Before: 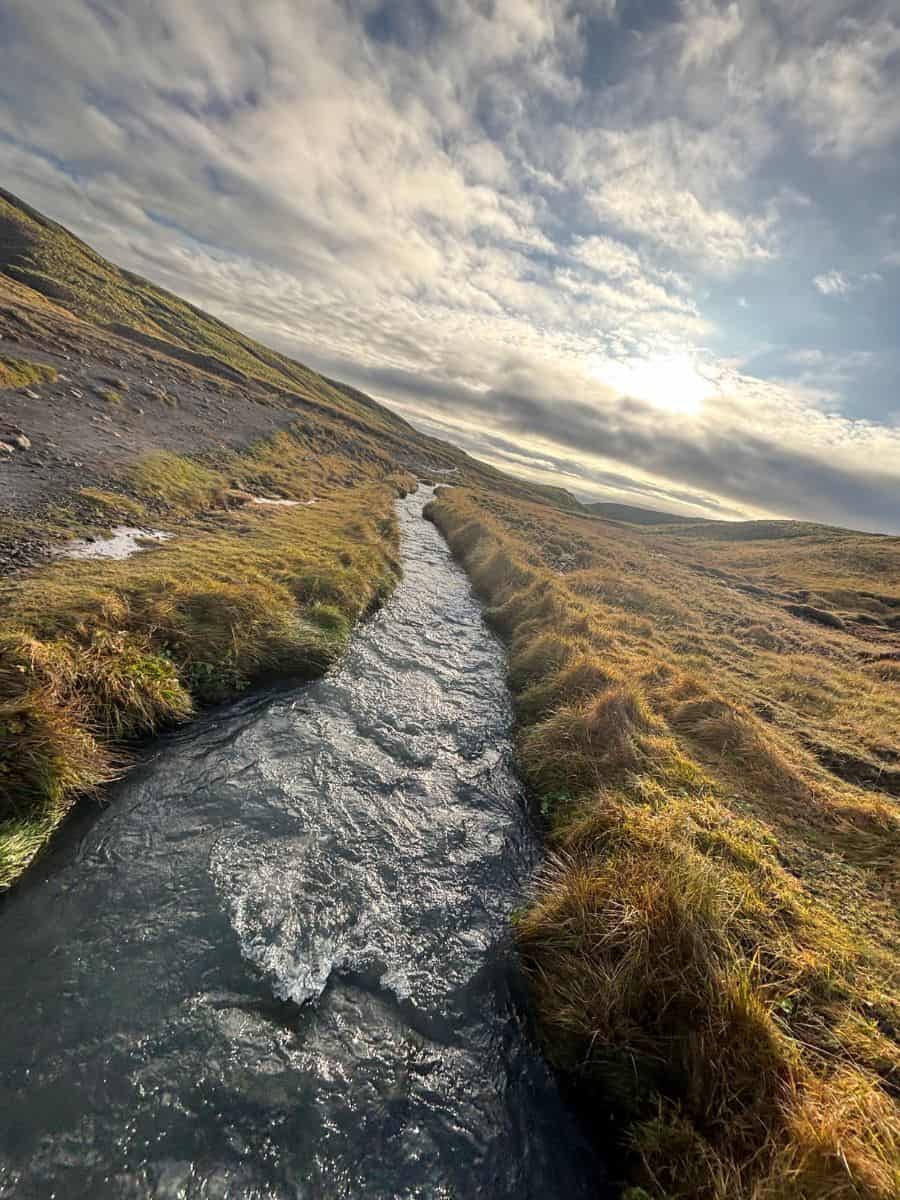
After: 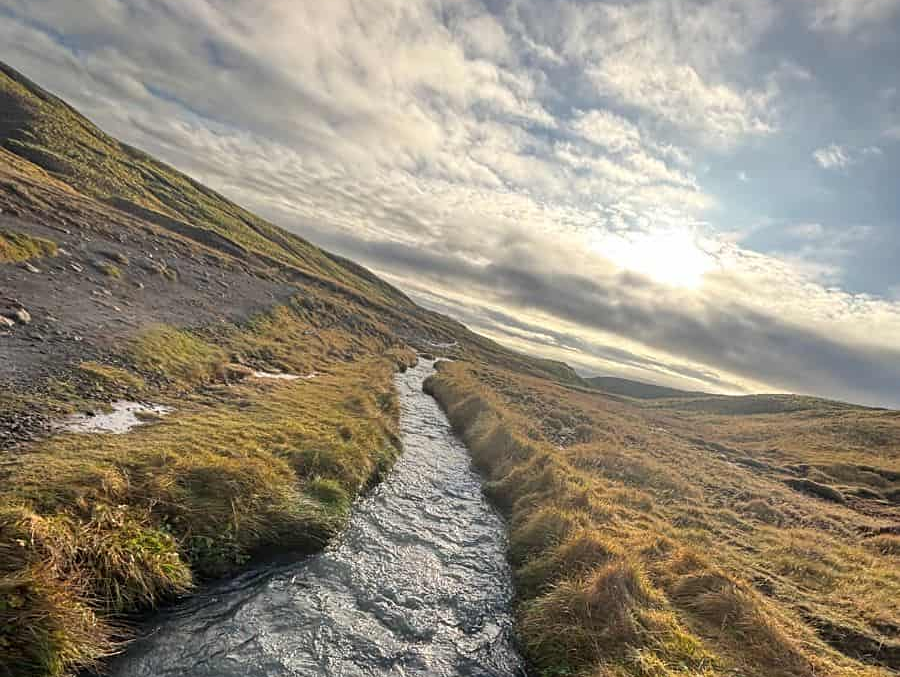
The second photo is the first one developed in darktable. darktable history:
crop and rotate: top 10.538%, bottom 33.012%
sharpen: amount 0.202
